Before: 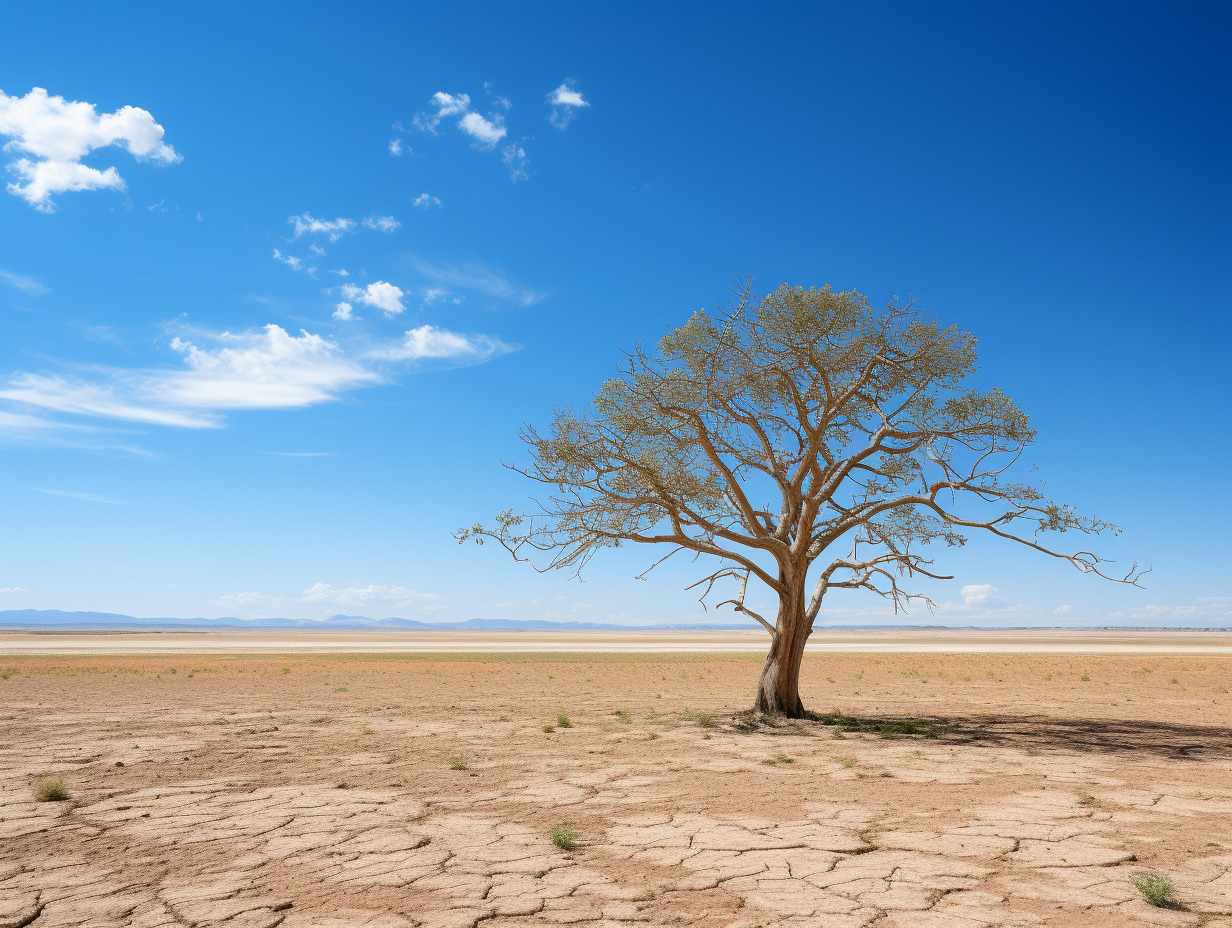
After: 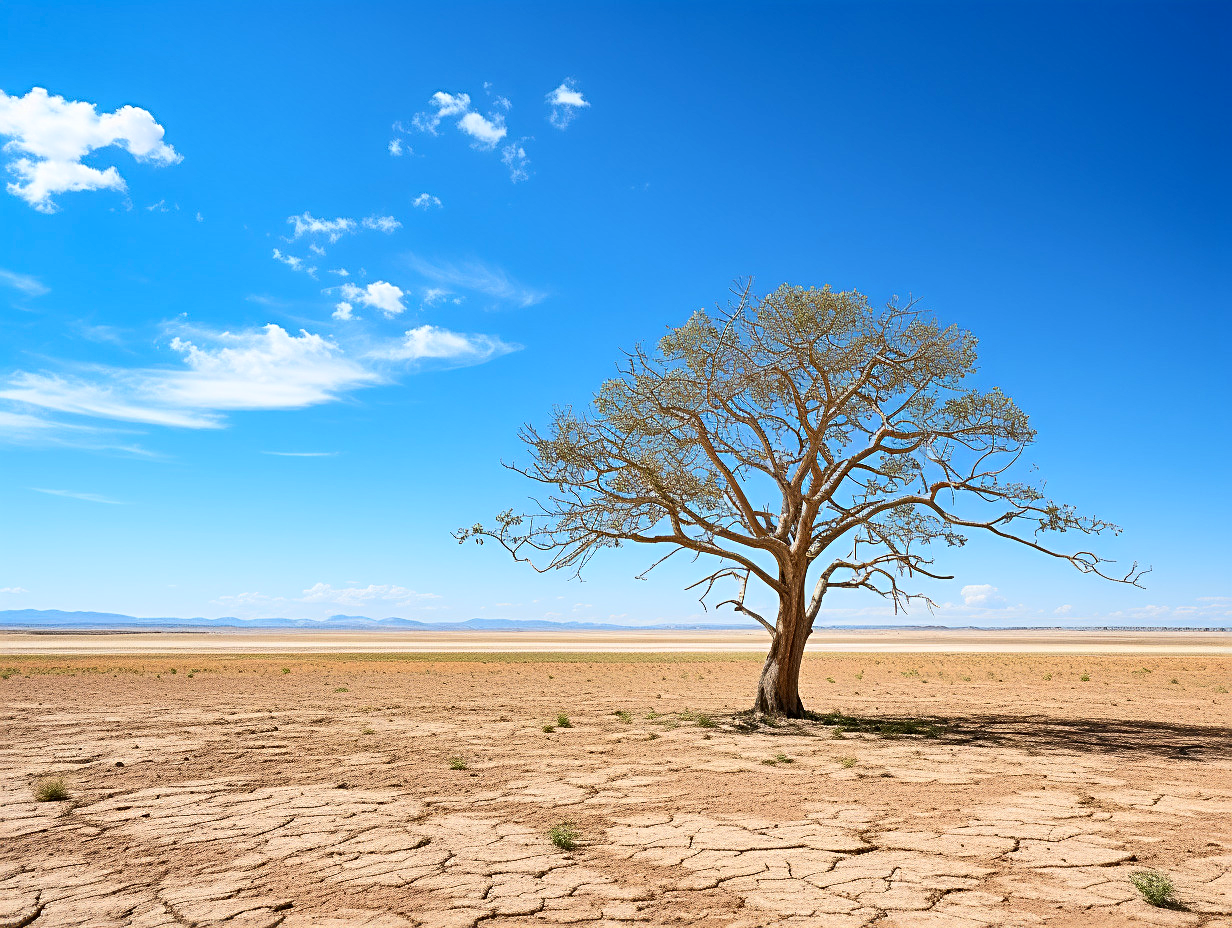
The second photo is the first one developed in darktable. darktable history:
contrast brightness saturation: contrast 0.2, brightness 0.15, saturation 0.14
shadows and highlights: low approximation 0.01, soften with gaussian
sharpen: radius 3.119
